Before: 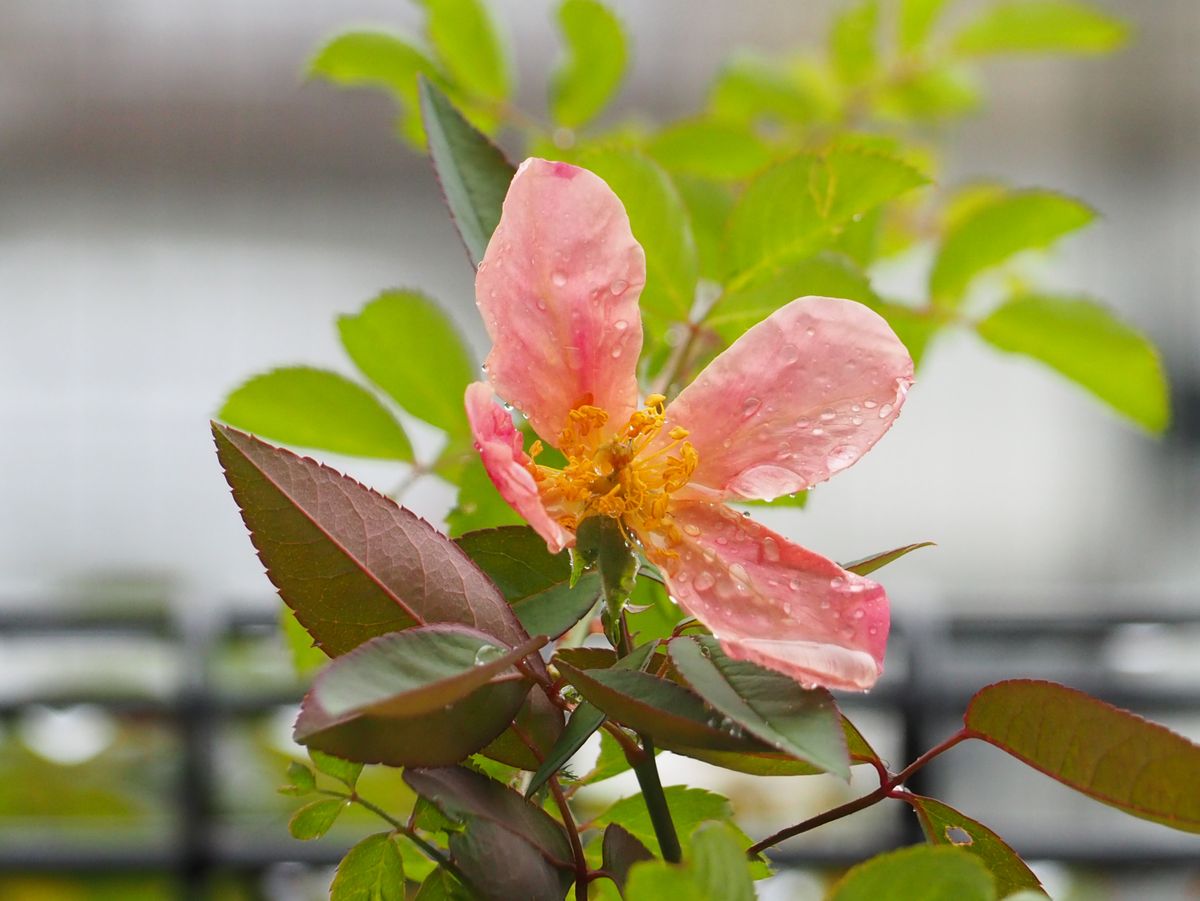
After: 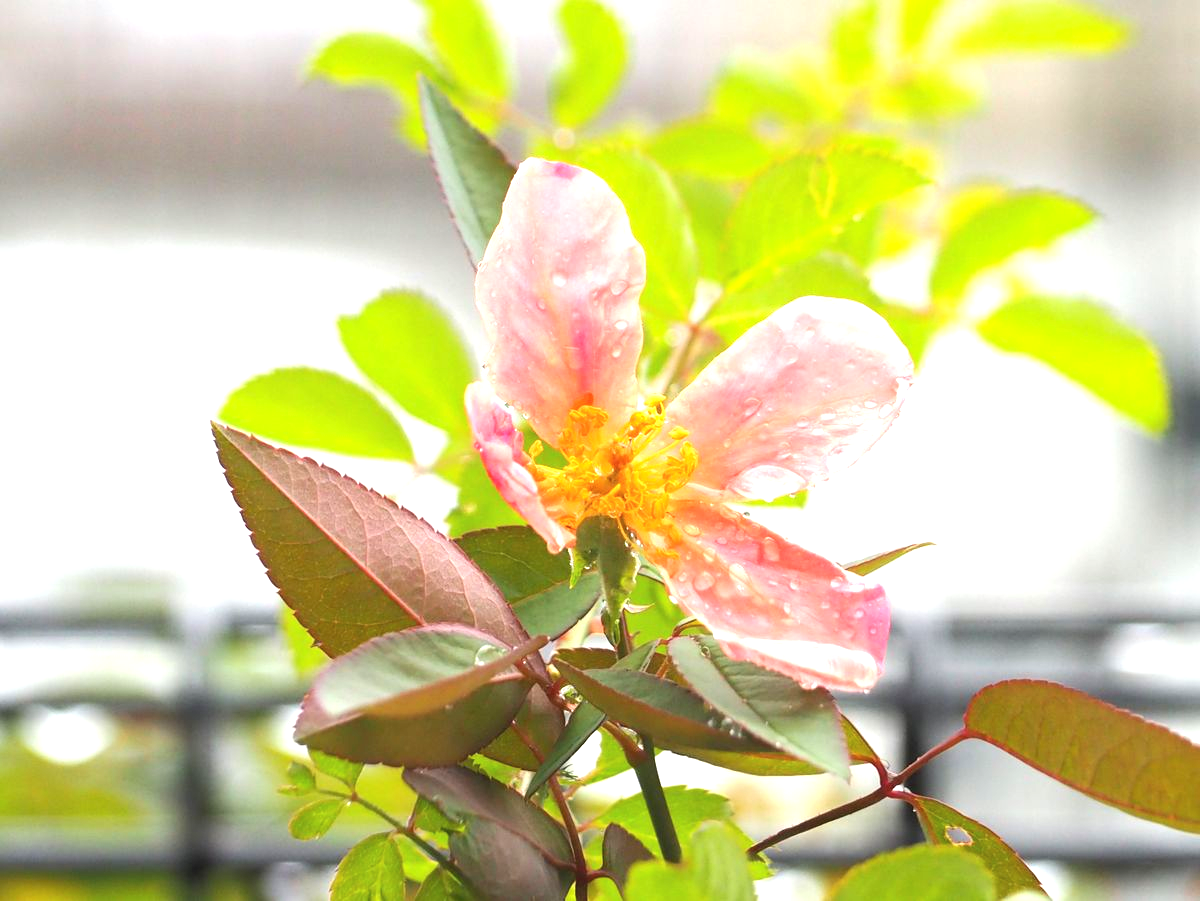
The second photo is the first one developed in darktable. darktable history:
exposure: black level correction 0, exposure 1.2 EV, compensate exposure bias true, compensate highlight preservation false
contrast brightness saturation: contrast 0.045, brightness 0.056, saturation 0.006
